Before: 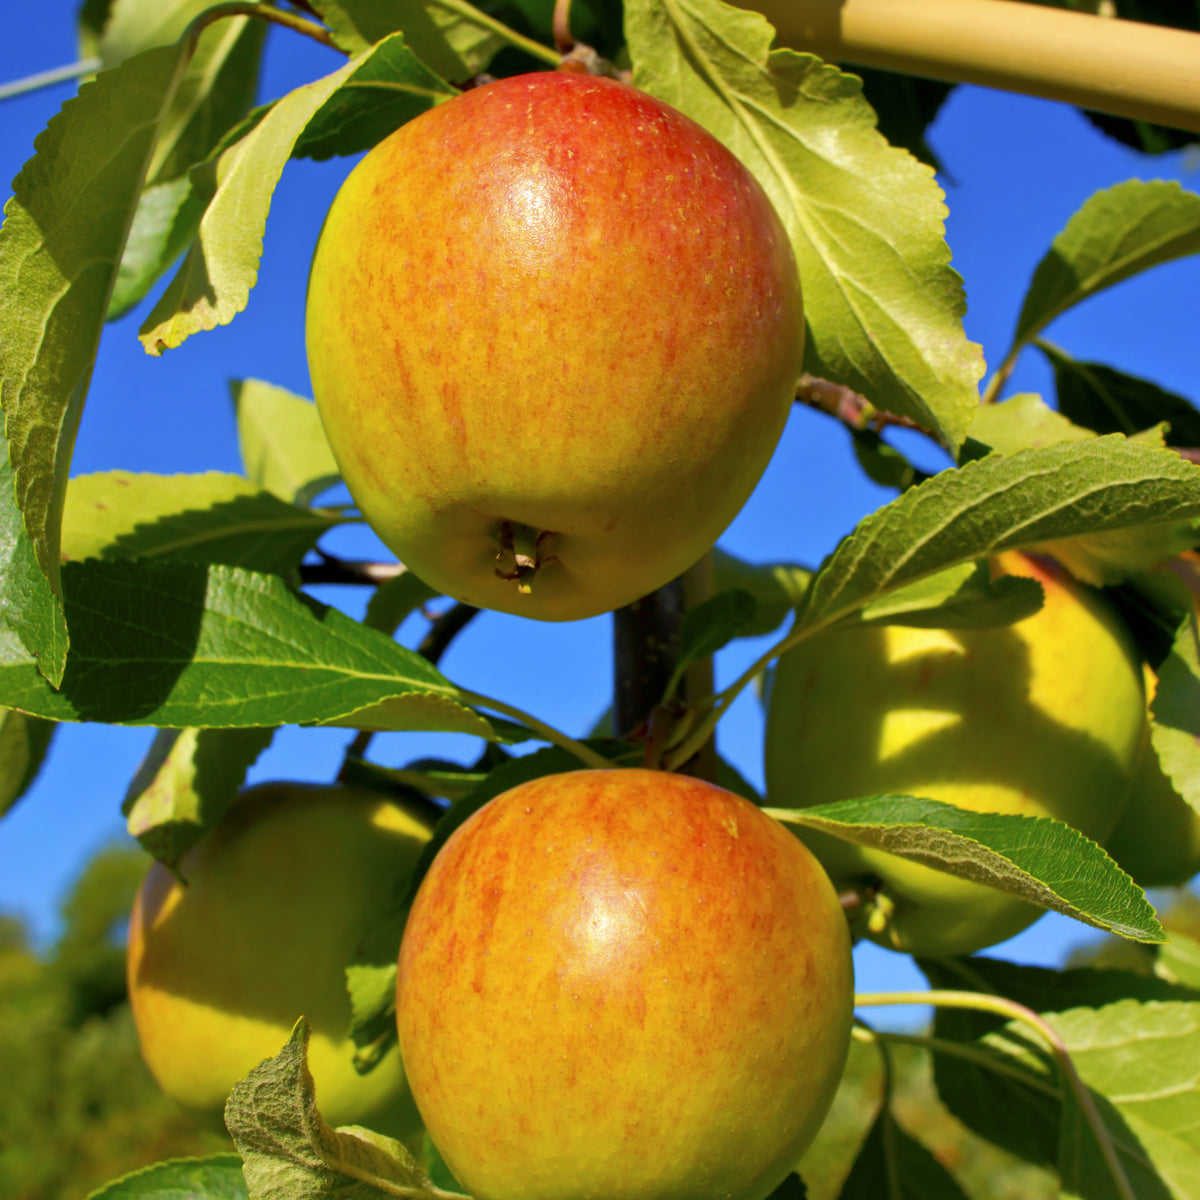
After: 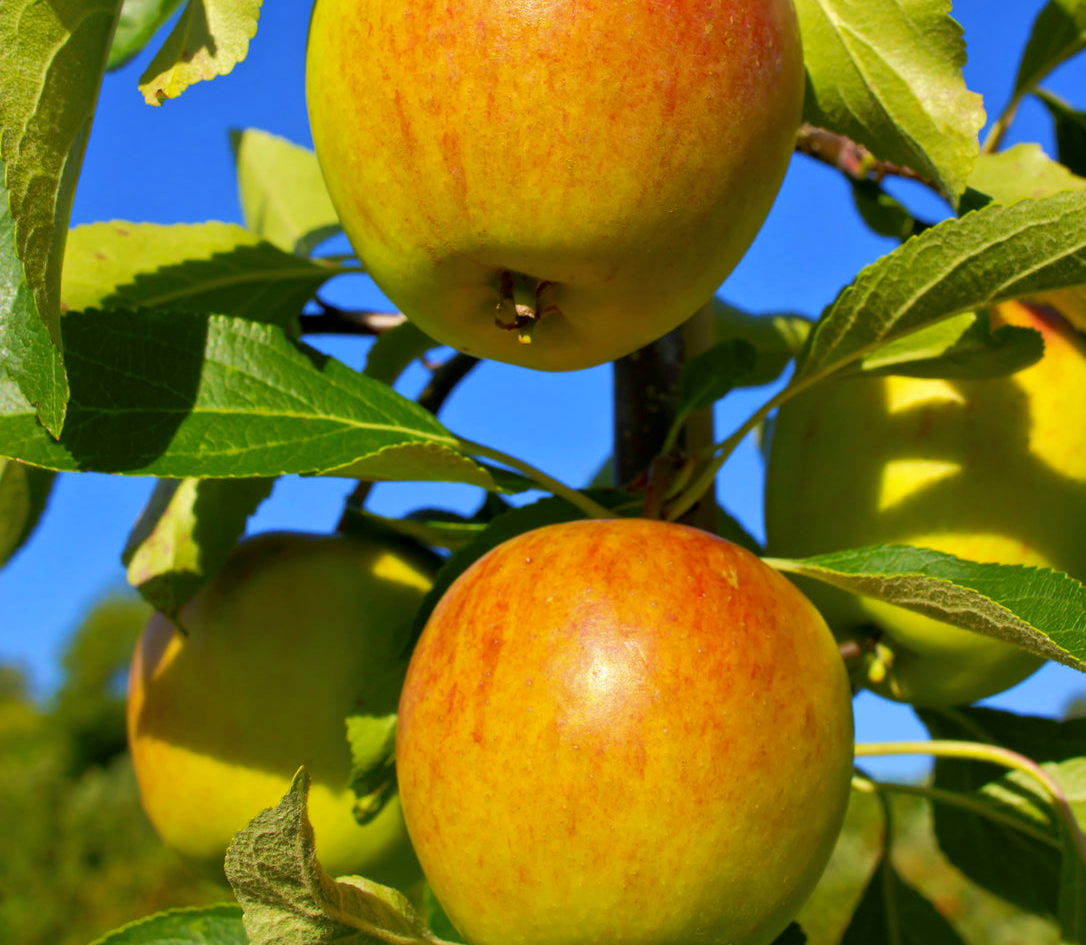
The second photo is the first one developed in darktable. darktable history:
contrast brightness saturation: contrast 0.04, saturation 0.07
crop: top 20.916%, right 9.437%, bottom 0.316%
